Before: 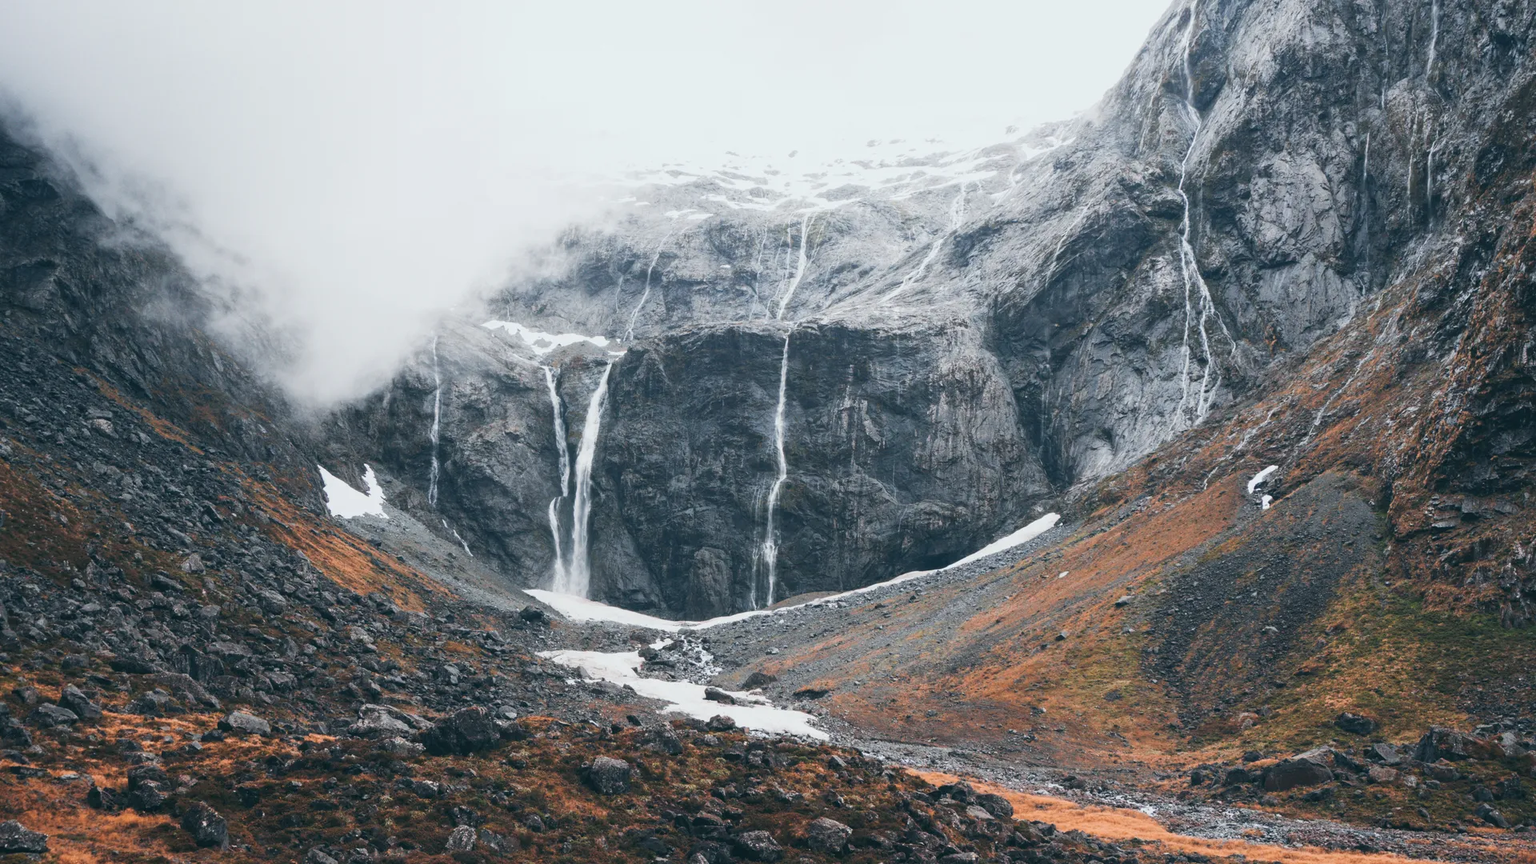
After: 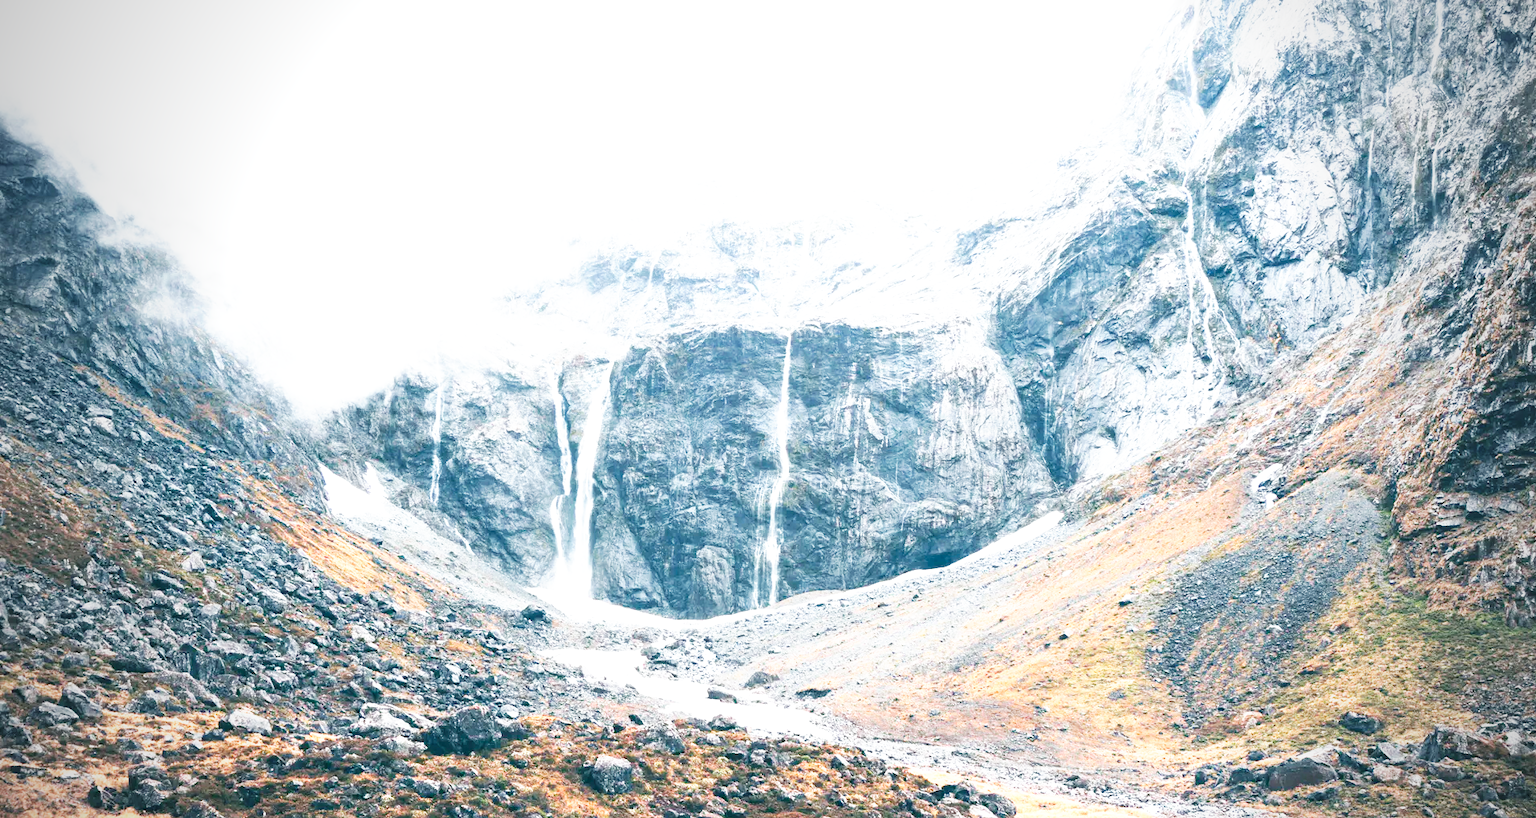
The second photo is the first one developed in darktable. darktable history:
crop: top 0.448%, right 0.264%, bottom 5.045%
base curve: curves: ch0 [(0, 0) (0.007, 0.004) (0.027, 0.03) (0.046, 0.07) (0.207, 0.54) (0.442, 0.872) (0.673, 0.972) (1, 1)], preserve colors none
exposure: black level correction 0, exposure 1.2 EV, compensate exposure bias true, compensate highlight preservation false
vignetting: fall-off start 71.74%
